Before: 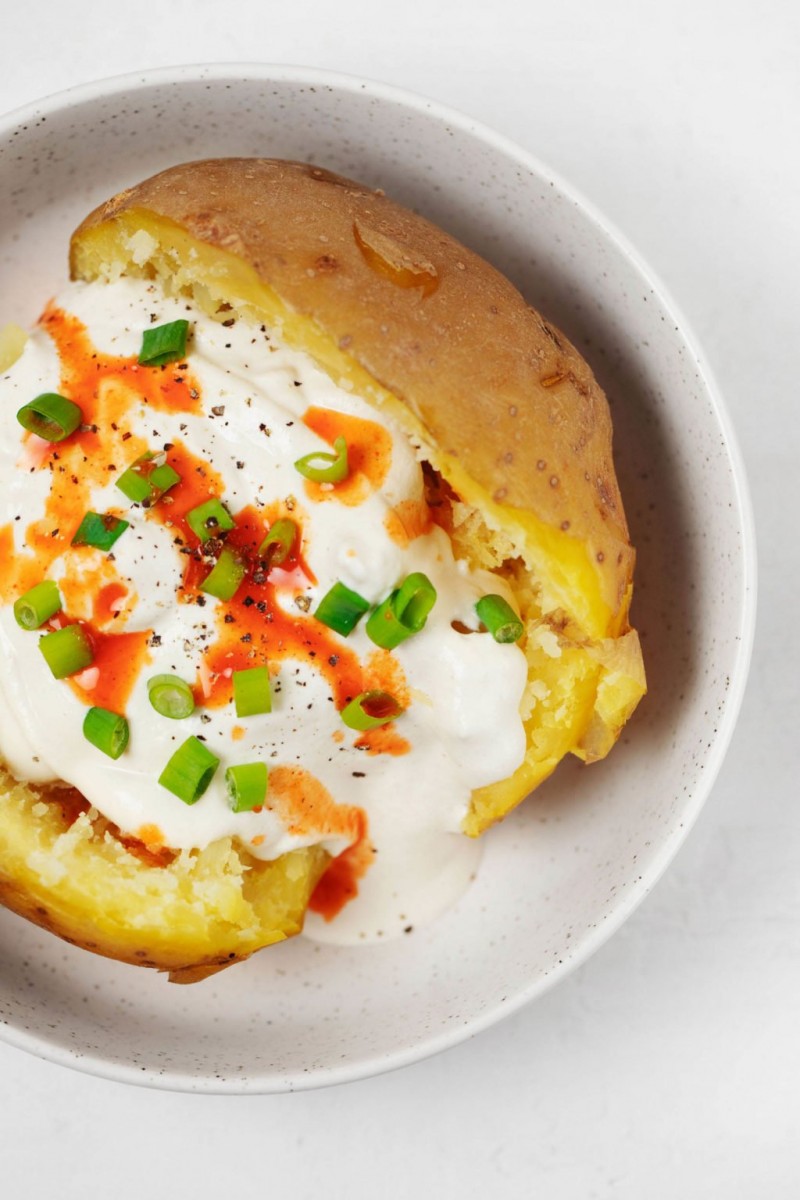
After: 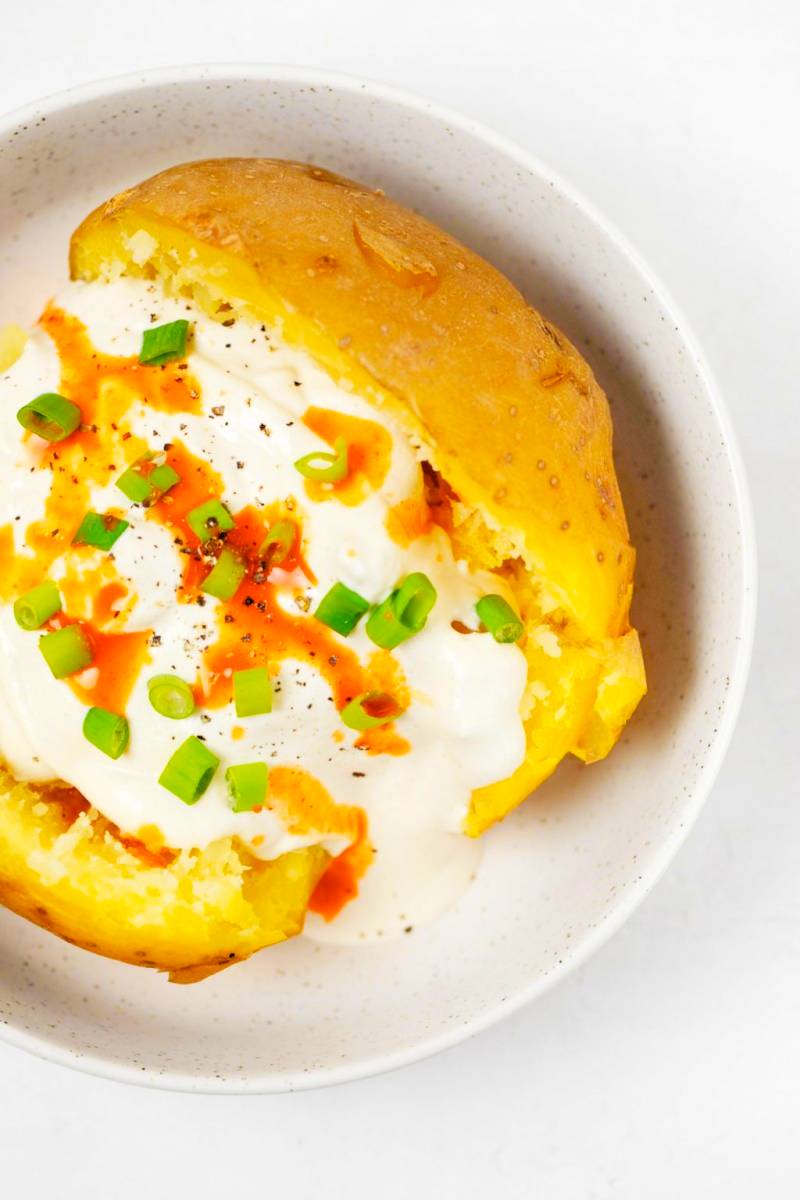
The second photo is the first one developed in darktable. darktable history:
color contrast: green-magenta contrast 0.85, blue-yellow contrast 1.25, unbound 0
levels: levels [0.072, 0.414, 0.976]
color balance rgb: global vibrance 20%
